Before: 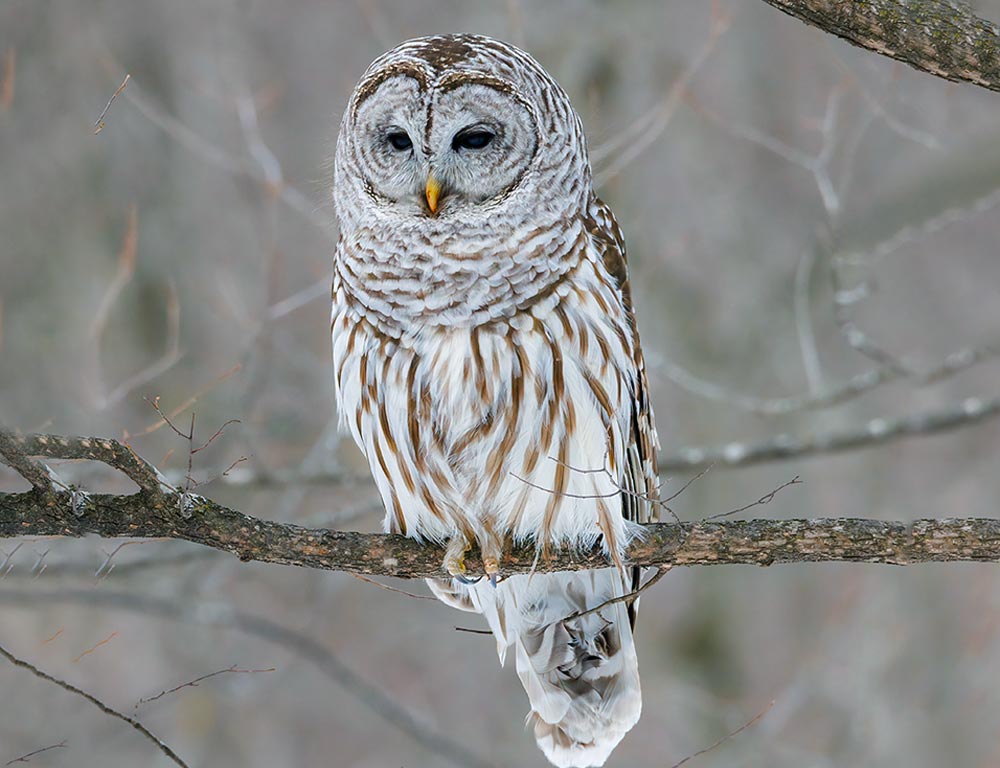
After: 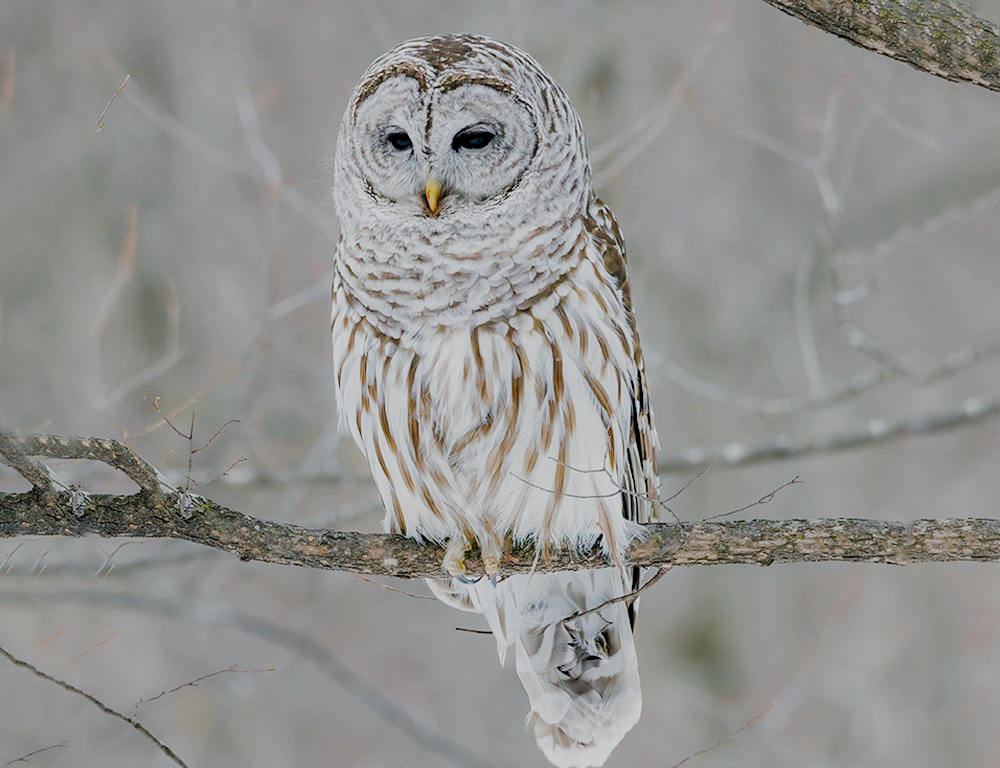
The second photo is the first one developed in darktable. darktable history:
contrast brightness saturation: saturation -0.043
filmic rgb: black relative exposure -6.53 EV, white relative exposure 4.74 EV, hardness 3.12, contrast 0.808, add noise in highlights 0.001, preserve chrominance no, color science v3 (2019), use custom middle-gray values true, iterations of high-quality reconstruction 0, contrast in highlights soft
exposure: exposure 0.514 EV, compensate exposure bias true, compensate highlight preservation false
